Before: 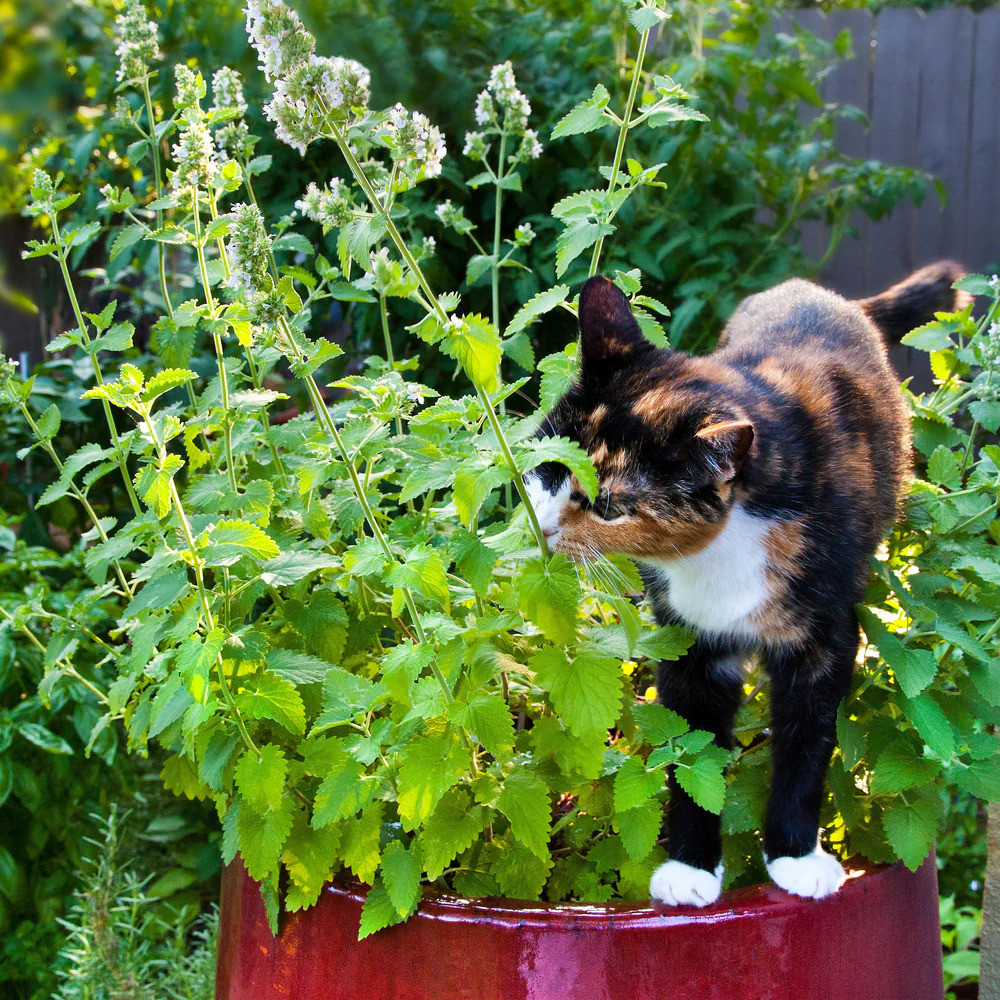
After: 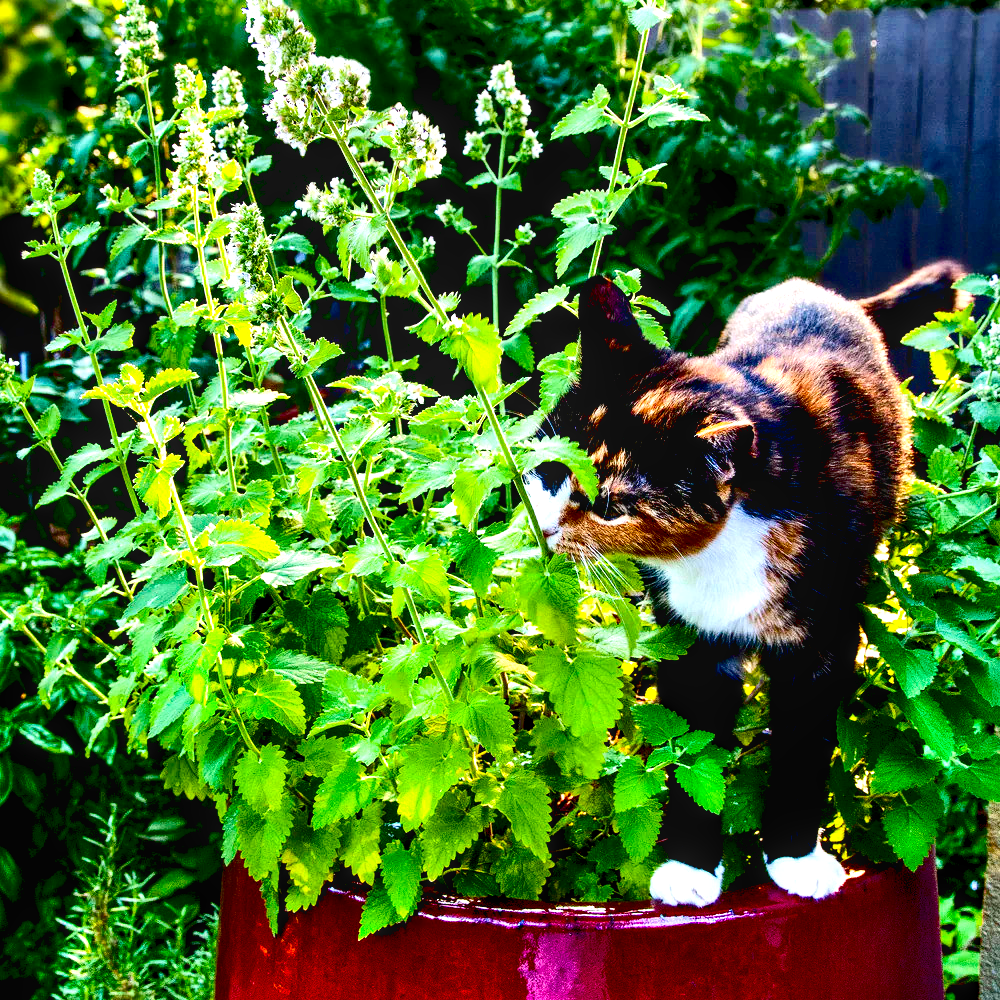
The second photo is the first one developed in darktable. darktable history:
local contrast: on, module defaults
exposure: black level correction 0.035, exposure 0.9 EV, compensate highlight preservation false
color balance rgb: perceptual saturation grading › global saturation 8.89%, saturation formula JzAzBz (2021)
contrast brightness saturation: contrast 0.24, brightness -0.24, saturation 0.14
